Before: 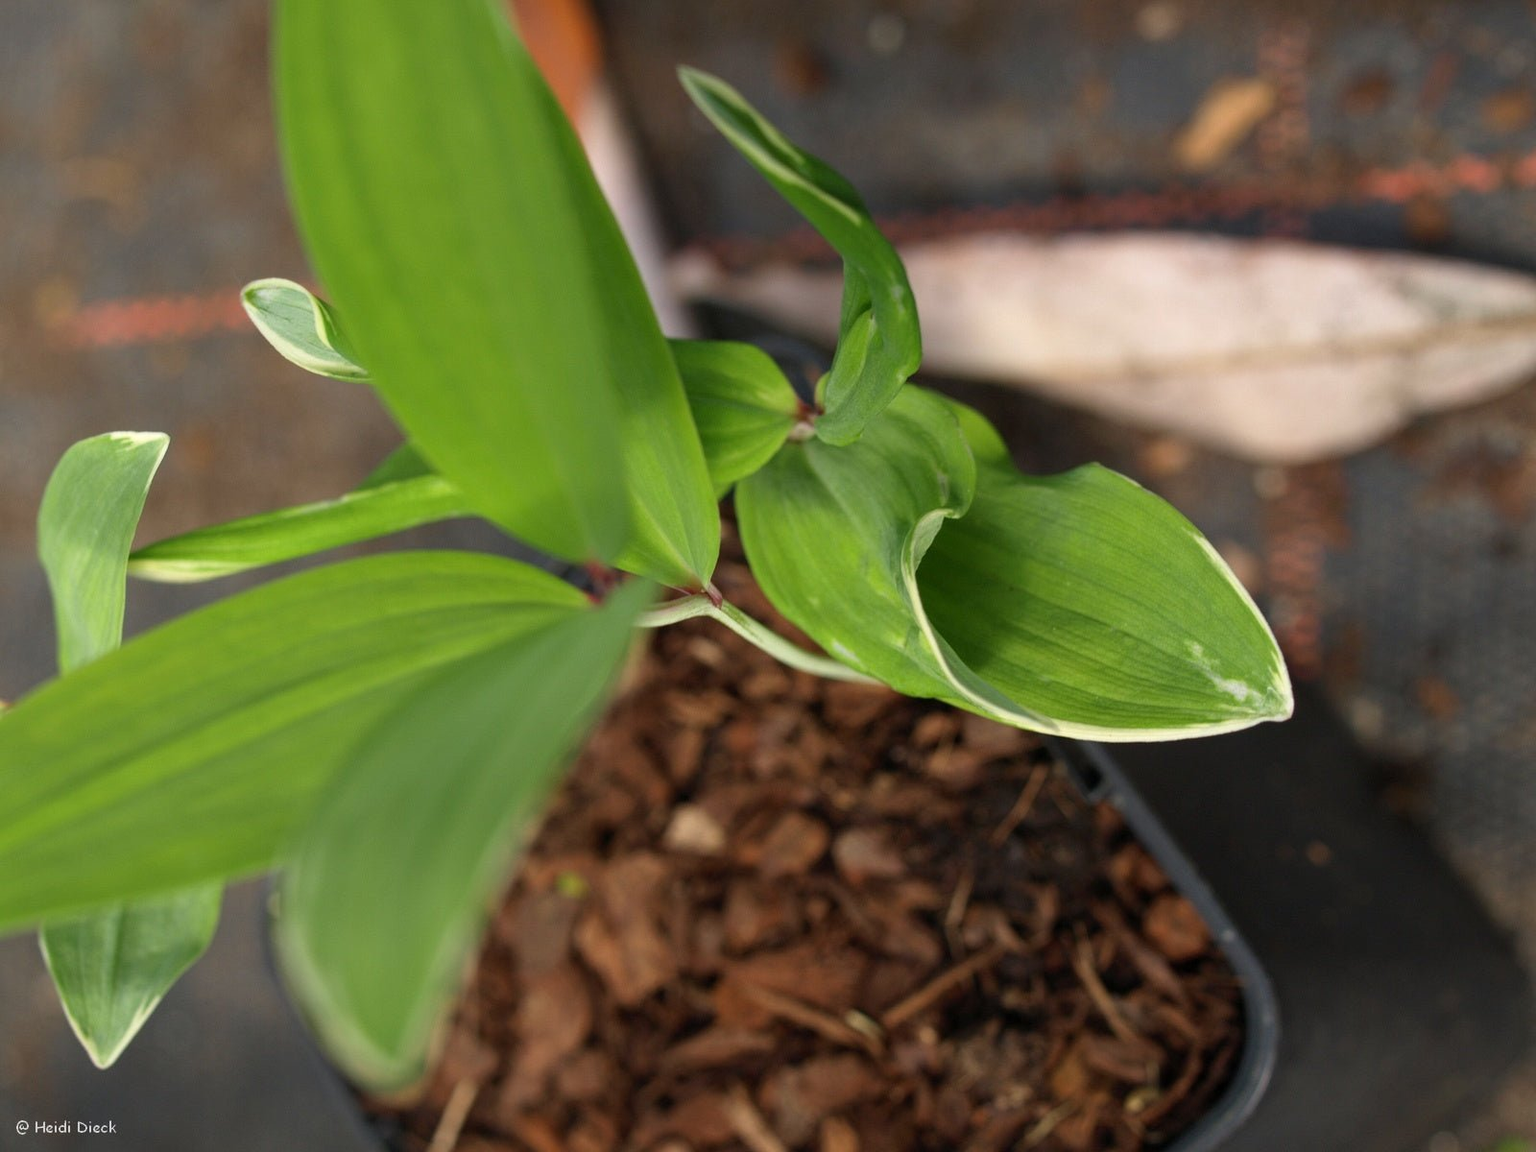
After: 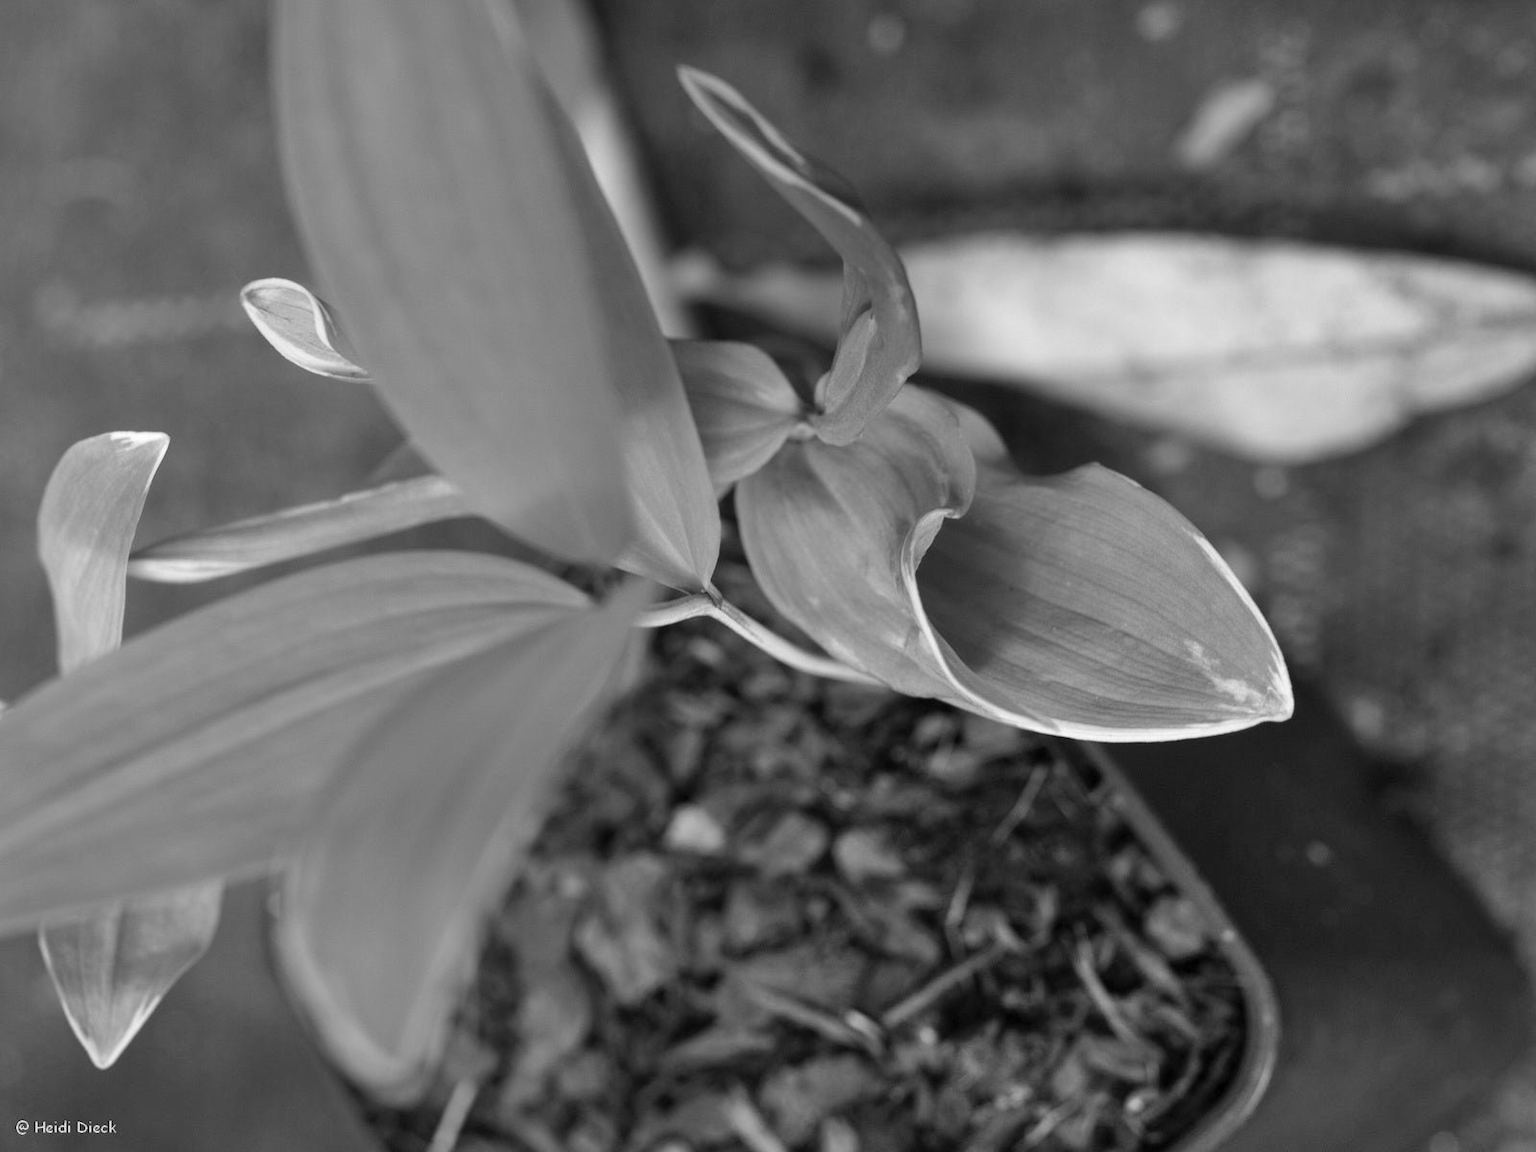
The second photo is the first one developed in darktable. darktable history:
contrast brightness saturation: saturation -1
shadows and highlights: soften with gaussian
